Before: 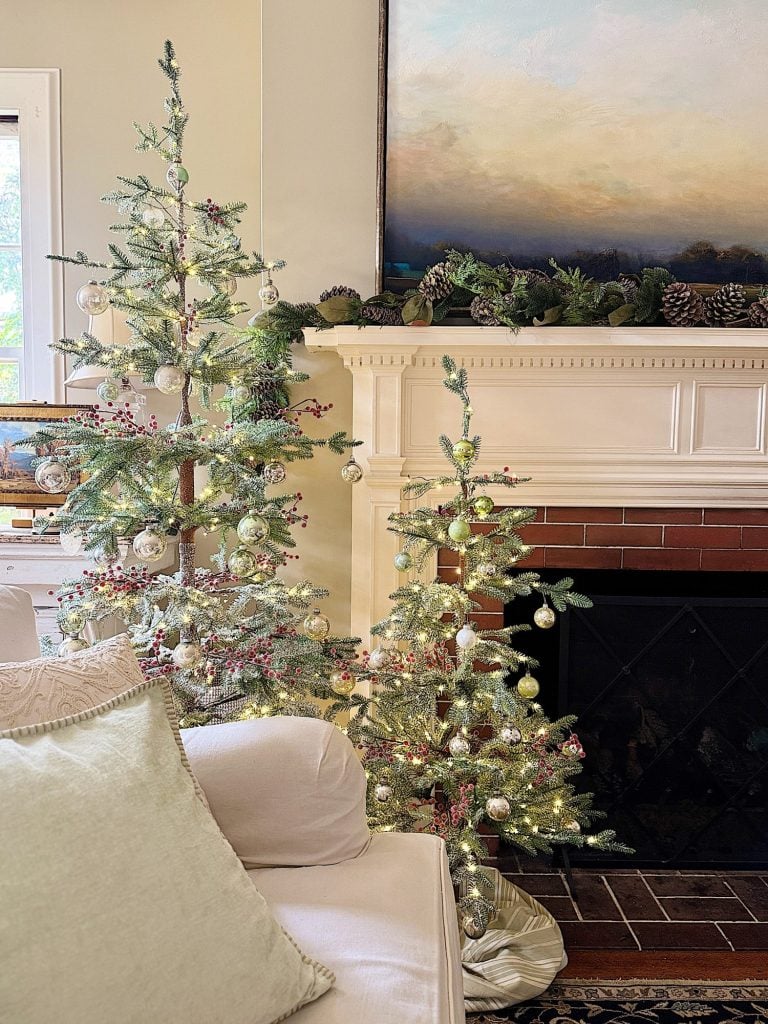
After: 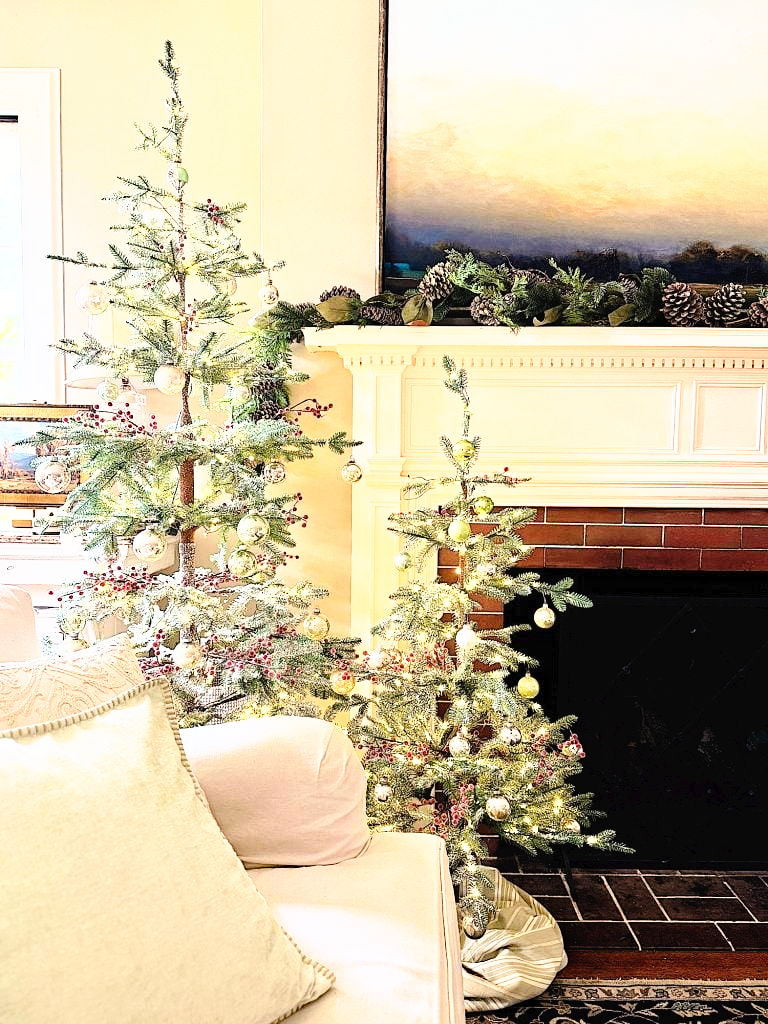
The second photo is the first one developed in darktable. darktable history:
color calibration: x 0.342, y 0.355, temperature 5142.6 K
haze removal: compatibility mode true, adaptive false
base curve: curves: ch0 [(0, 0) (0.005, 0.002) (0.15, 0.3) (0.4, 0.7) (0.75, 0.95) (1, 1)]
tone curve: curves: ch0 [(0, 0) (0.003, 0.025) (0.011, 0.025) (0.025, 0.029) (0.044, 0.035) (0.069, 0.053) (0.1, 0.083) (0.136, 0.118) (0.177, 0.163) (0.224, 0.22) (0.277, 0.295) (0.335, 0.371) (0.399, 0.444) (0.468, 0.524) (0.543, 0.618) (0.623, 0.702) (0.709, 0.79) (0.801, 0.89) (0.898, 0.973) (1, 1)], preserve colors none
